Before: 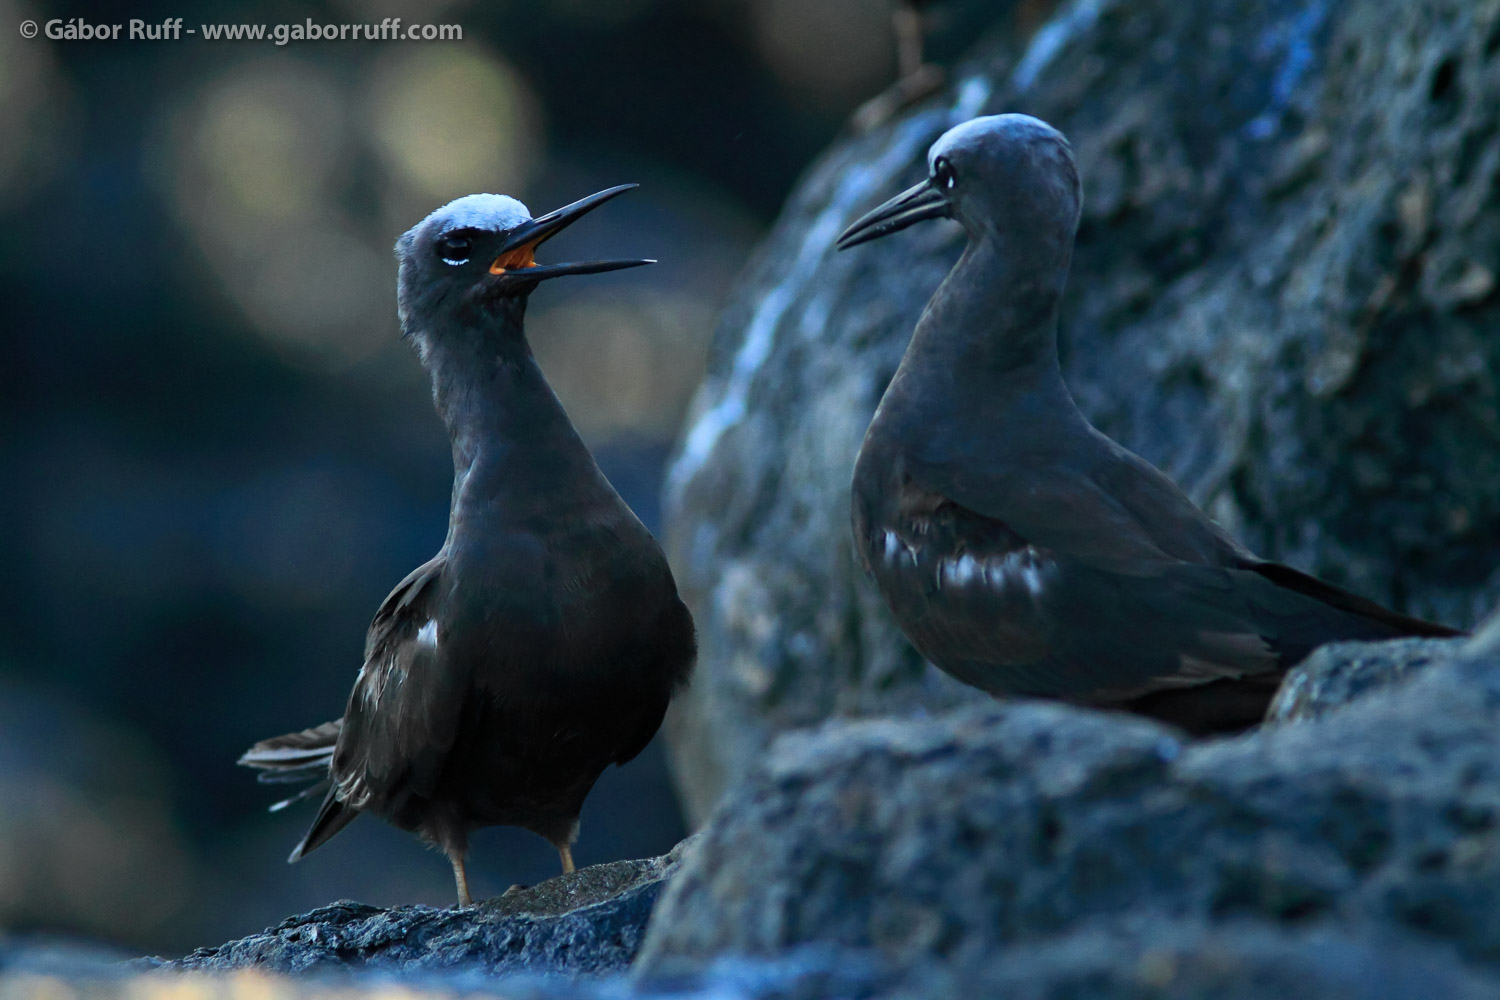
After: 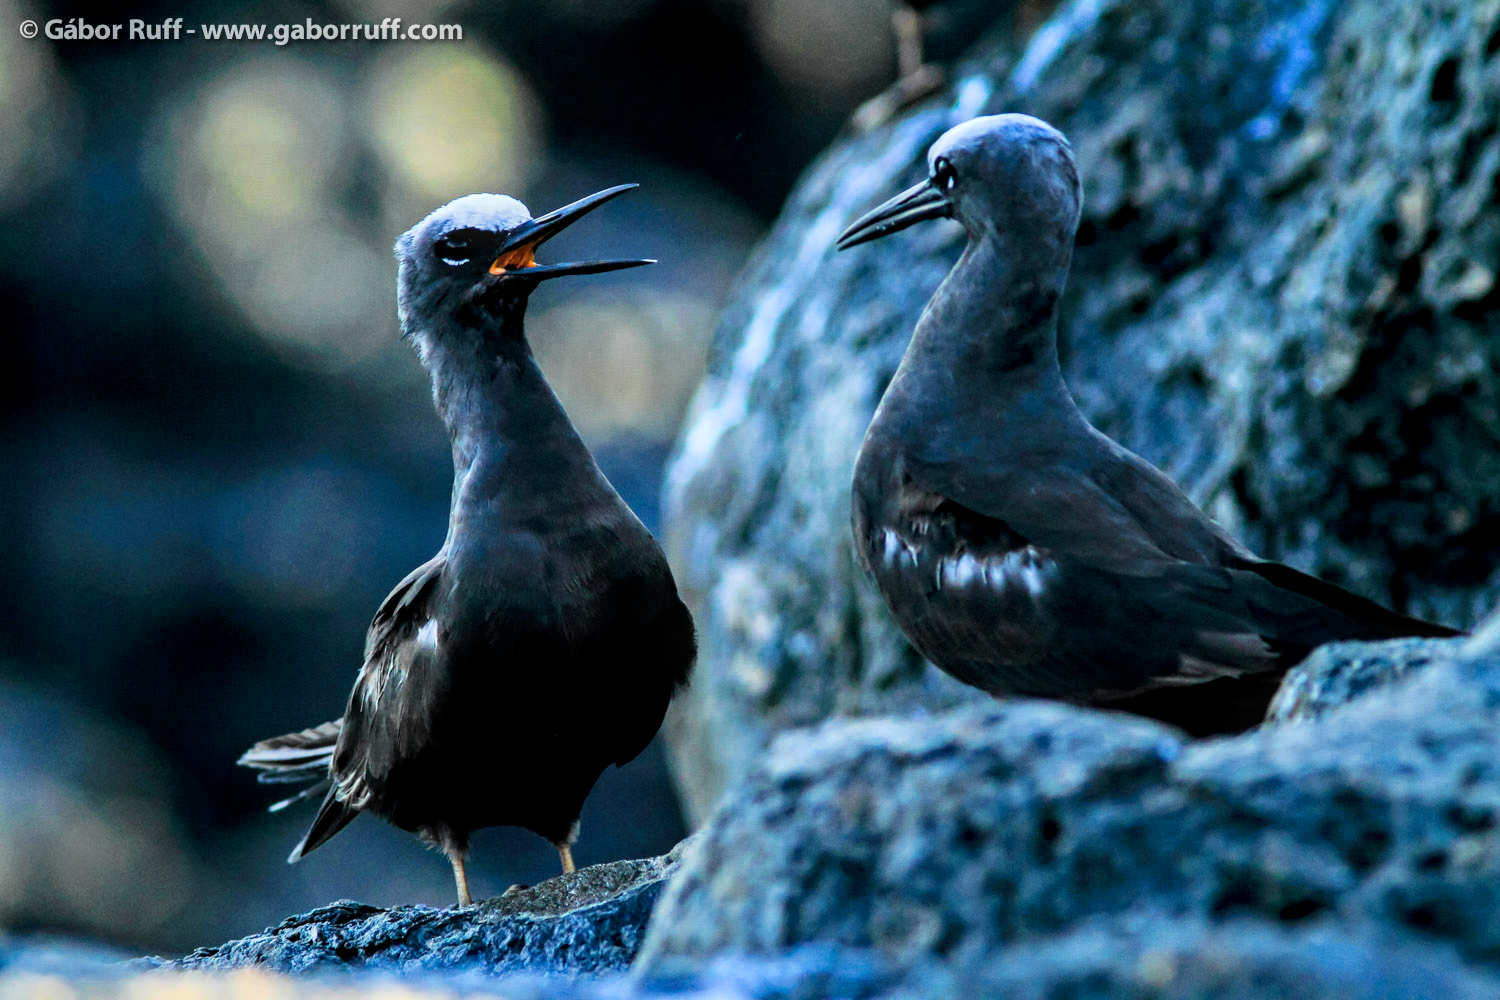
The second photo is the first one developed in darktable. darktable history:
color balance rgb: perceptual saturation grading › global saturation 20%, global vibrance 20%
filmic rgb: black relative exposure -5 EV, hardness 2.88, contrast 1.3, highlights saturation mix -30%
exposure: black level correction 0, exposure 1.2 EV, compensate exposure bias true, compensate highlight preservation false
local contrast: on, module defaults
